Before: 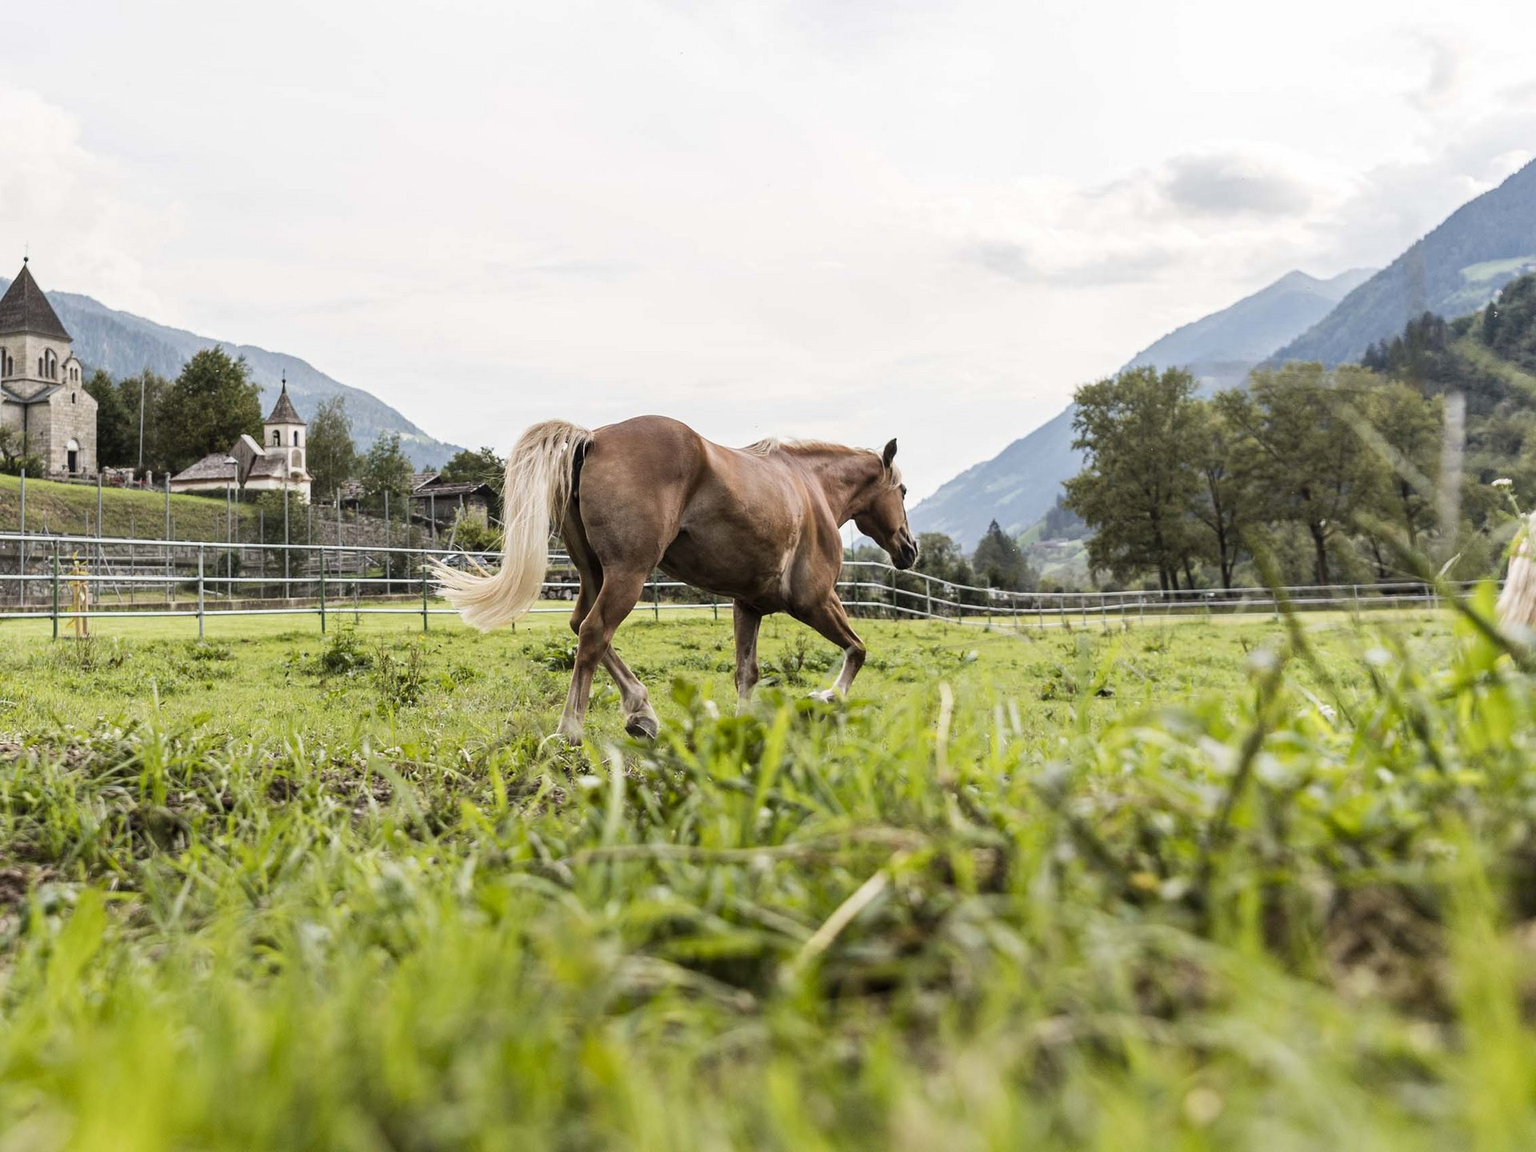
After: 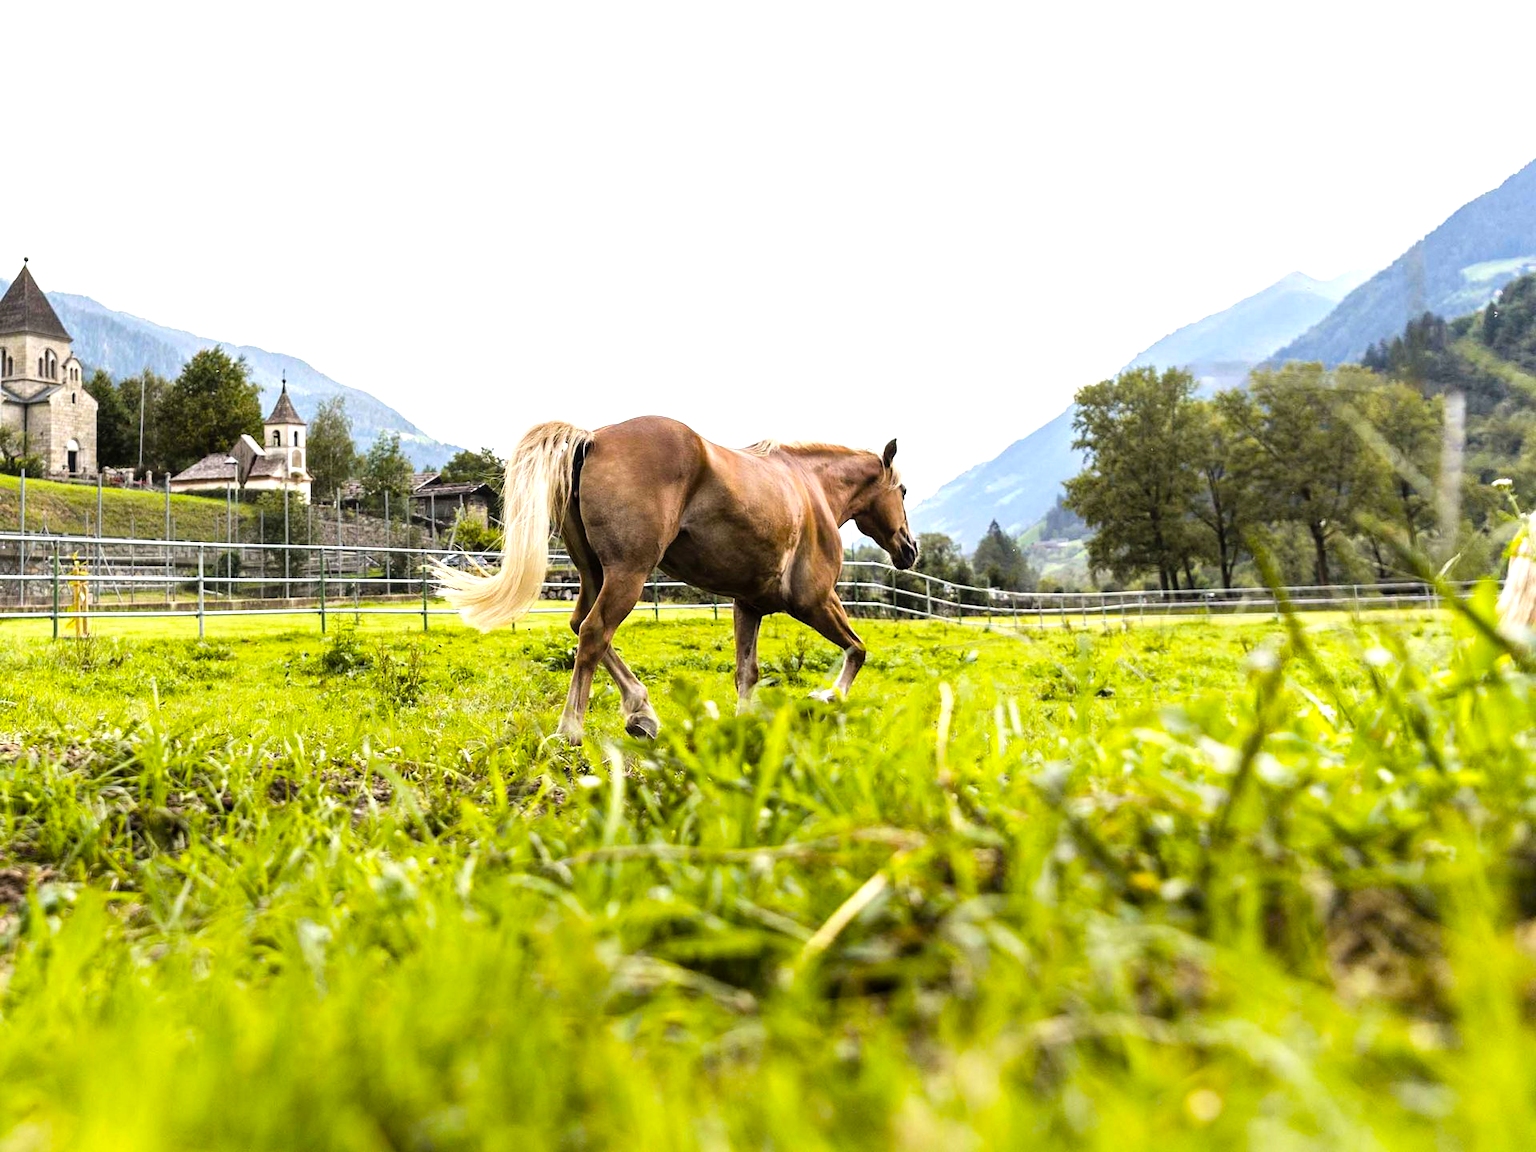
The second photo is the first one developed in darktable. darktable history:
color balance rgb: linear chroma grading › global chroma 9.889%, perceptual saturation grading › global saturation 30.642%, global vibrance 20%
tone equalizer: -8 EV -0.751 EV, -7 EV -0.7 EV, -6 EV -0.638 EV, -5 EV -0.387 EV, -3 EV 0.379 EV, -2 EV 0.6 EV, -1 EV 0.699 EV, +0 EV 0.765 EV, mask exposure compensation -0.497 EV
